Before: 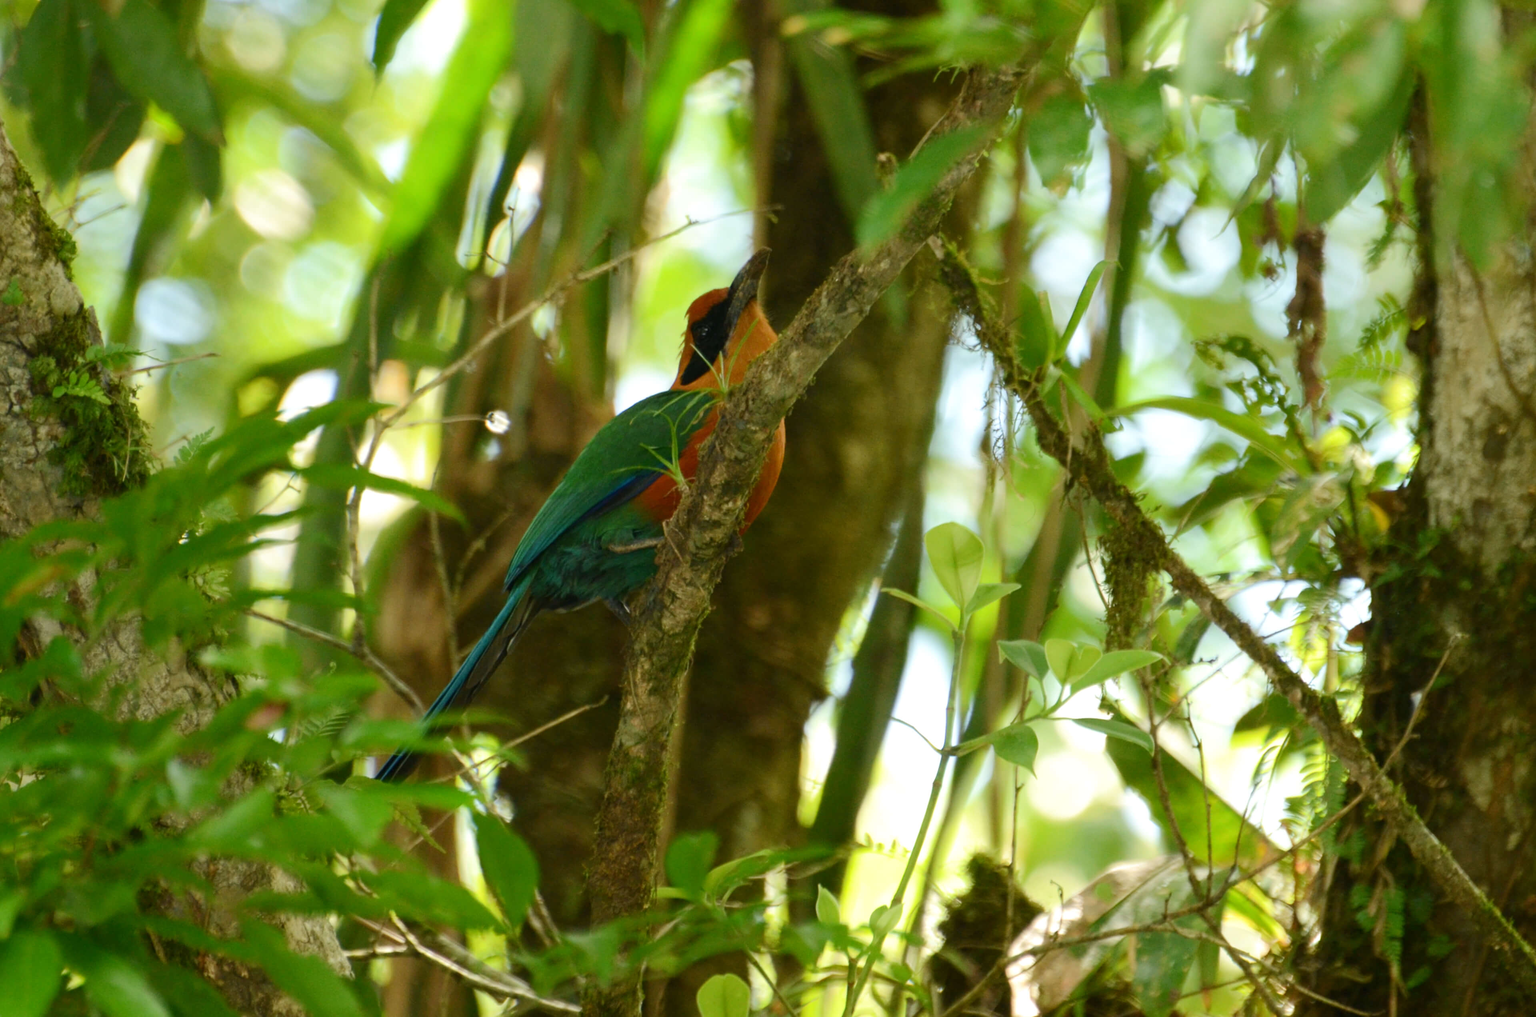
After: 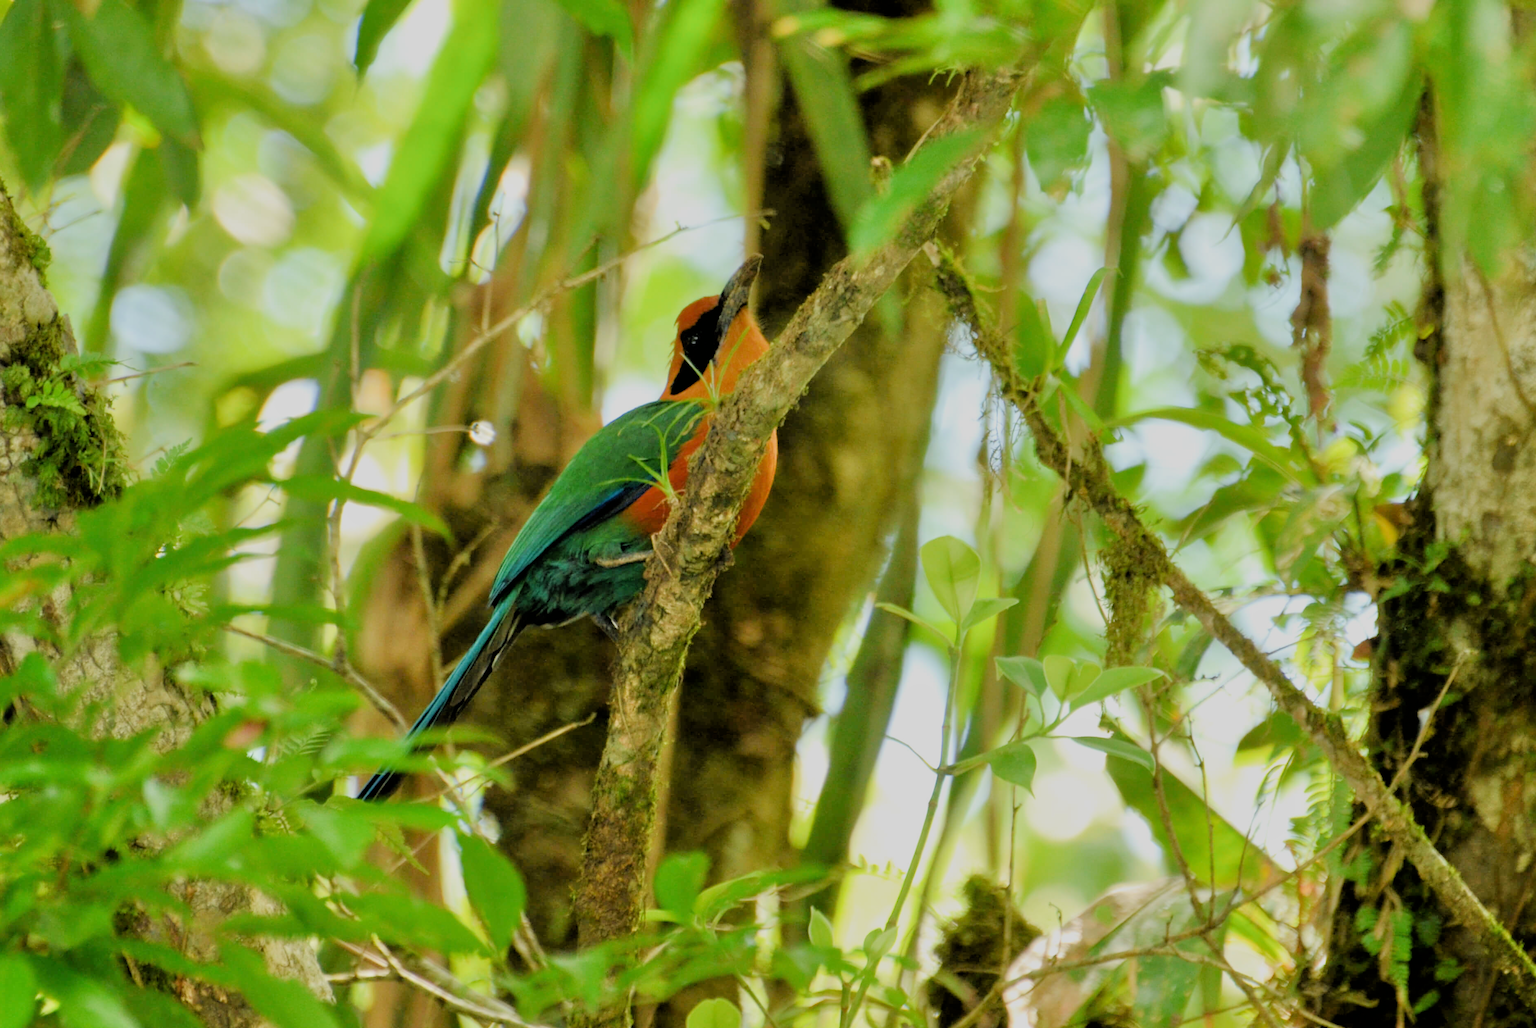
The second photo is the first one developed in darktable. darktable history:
filmic rgb: black relative exposure -4.38 EV, white relative exposure 4.56 EV, hardness 2.37, contrast 1.05
crop and rotate: left 1.774%, right 0.633%, bottom 1.28%
tone equalizer: -7 EV 0.15 EV, -6 EV 0.6 EV, -5 EV 1.15 EV, -4 EV 1.33 EV, -3 EV 1.15 EV, -2 EV 0.6 EV, -1 EV 0.15 EV, mask exposure compensation -0.5 EV
